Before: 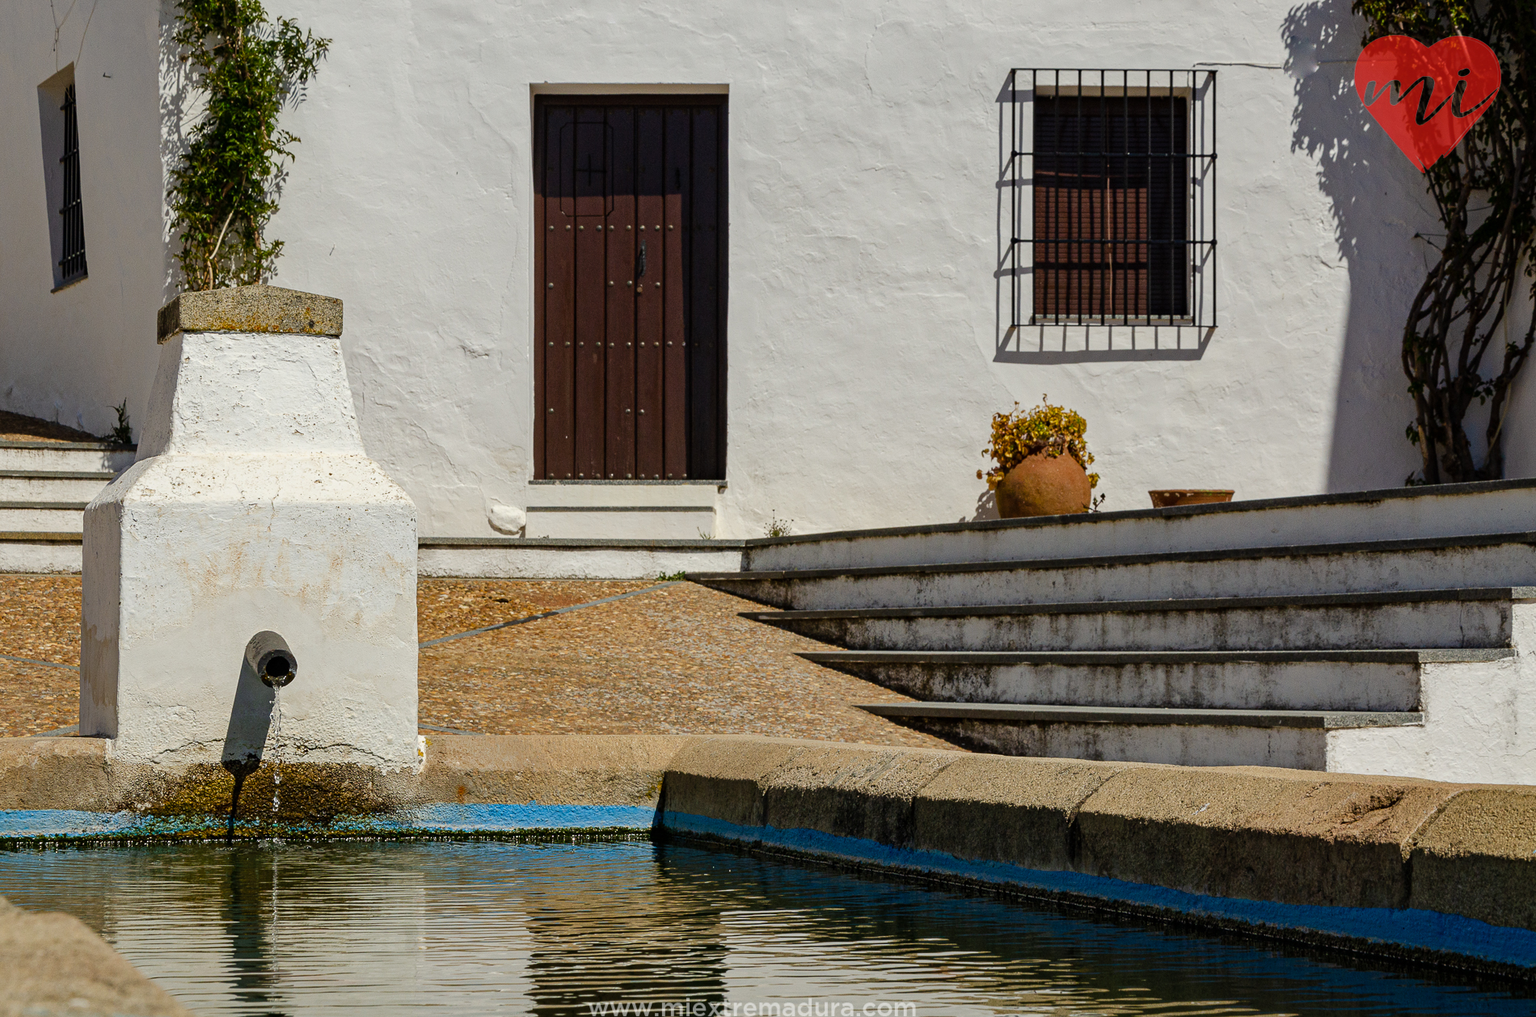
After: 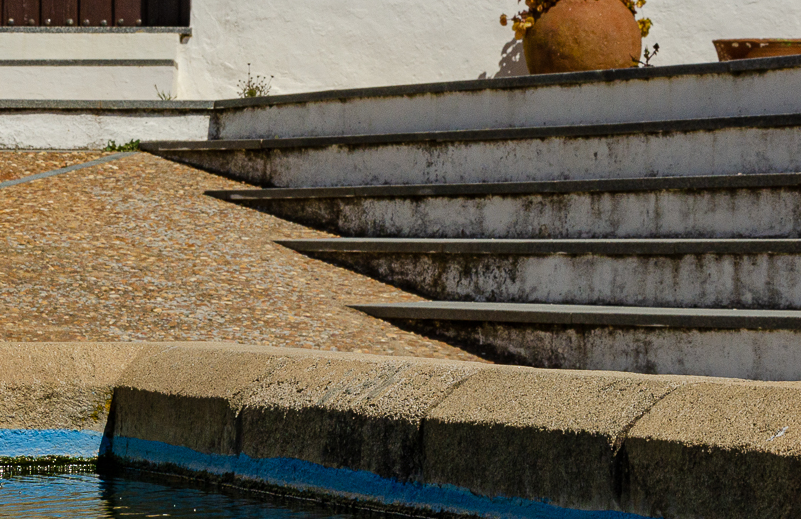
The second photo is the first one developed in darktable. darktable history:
crop: left 37.293%, top 45.094%, right 20.527%, bottom 13.58%
